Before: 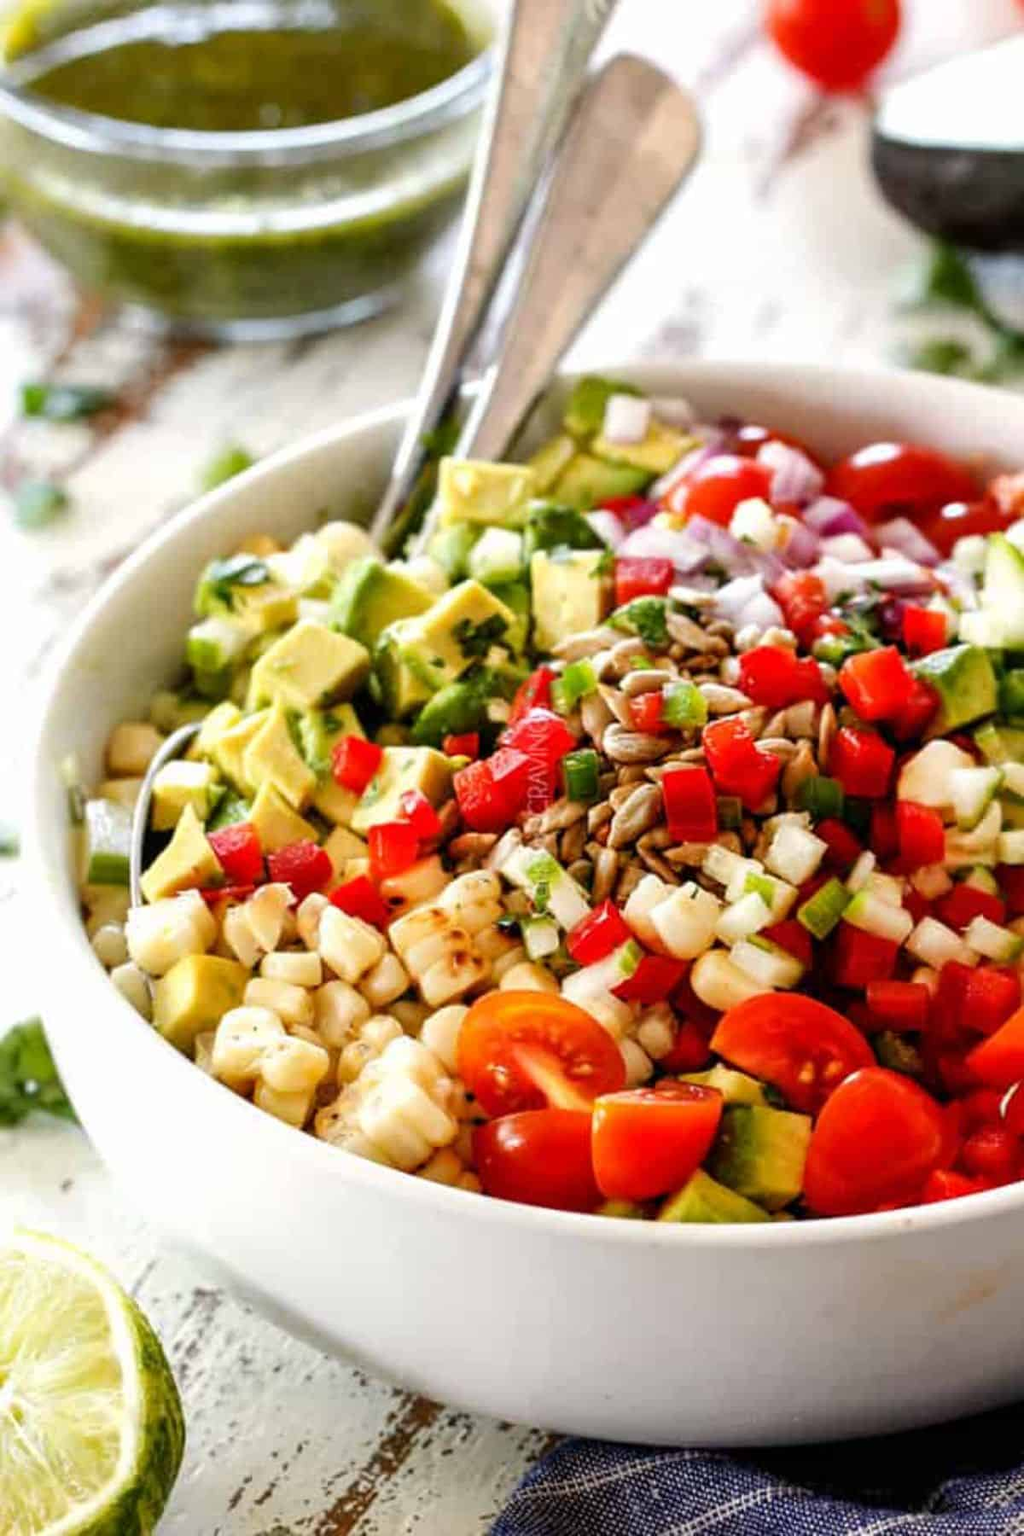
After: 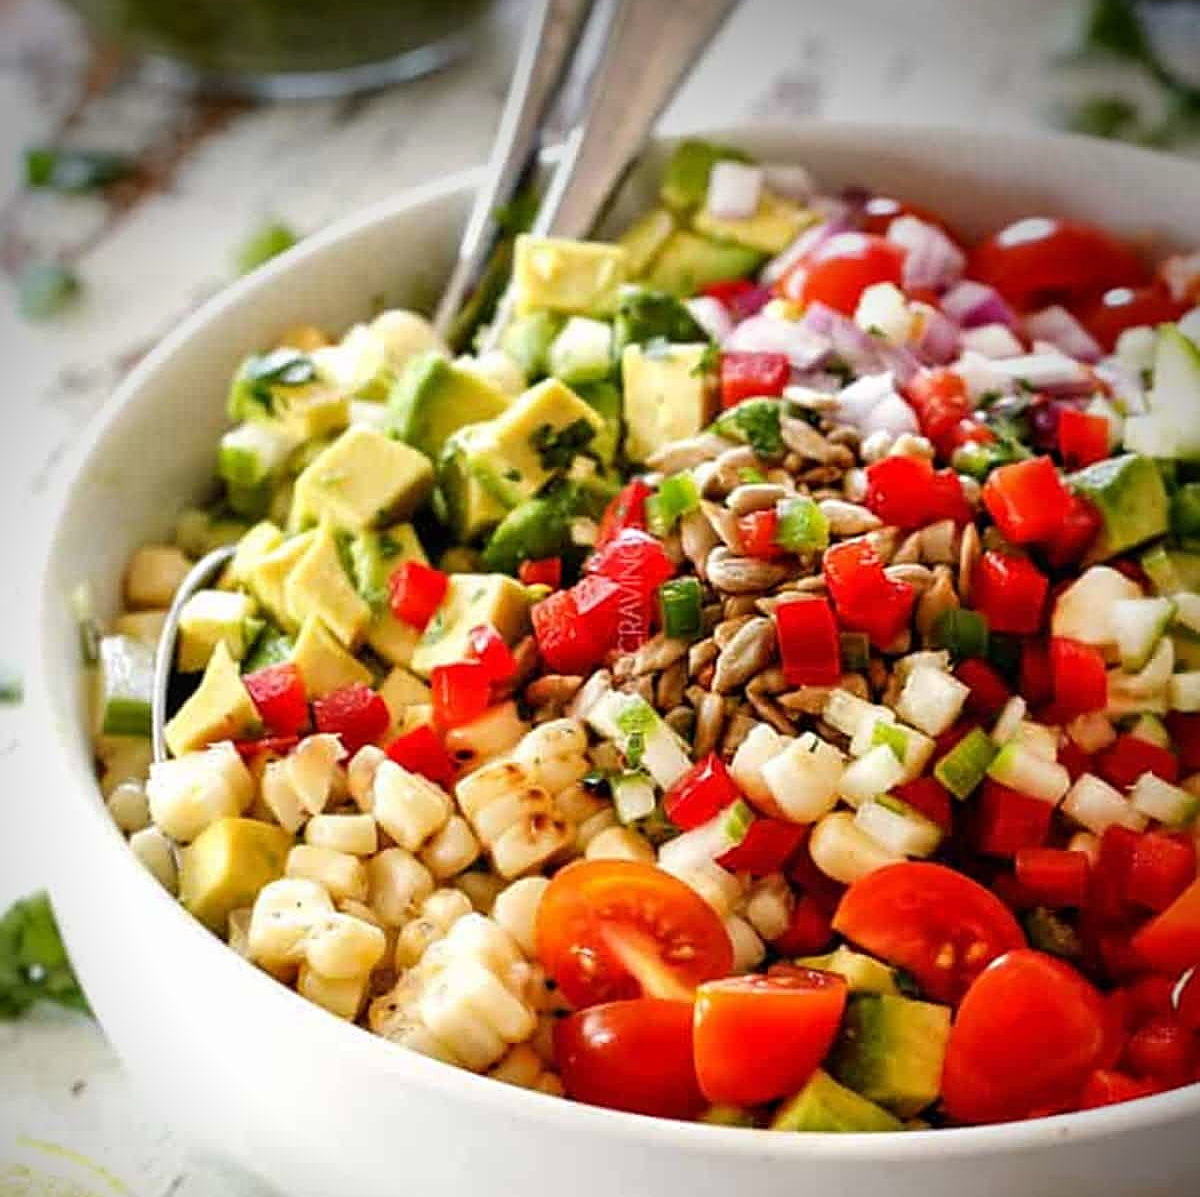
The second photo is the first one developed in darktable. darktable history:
crop: top 16.727%, bottom 16.727%
sharpen: on, module defaults
vignetting: brightness -0.629, saturation -0.007, center (-0.028, 0.239)
